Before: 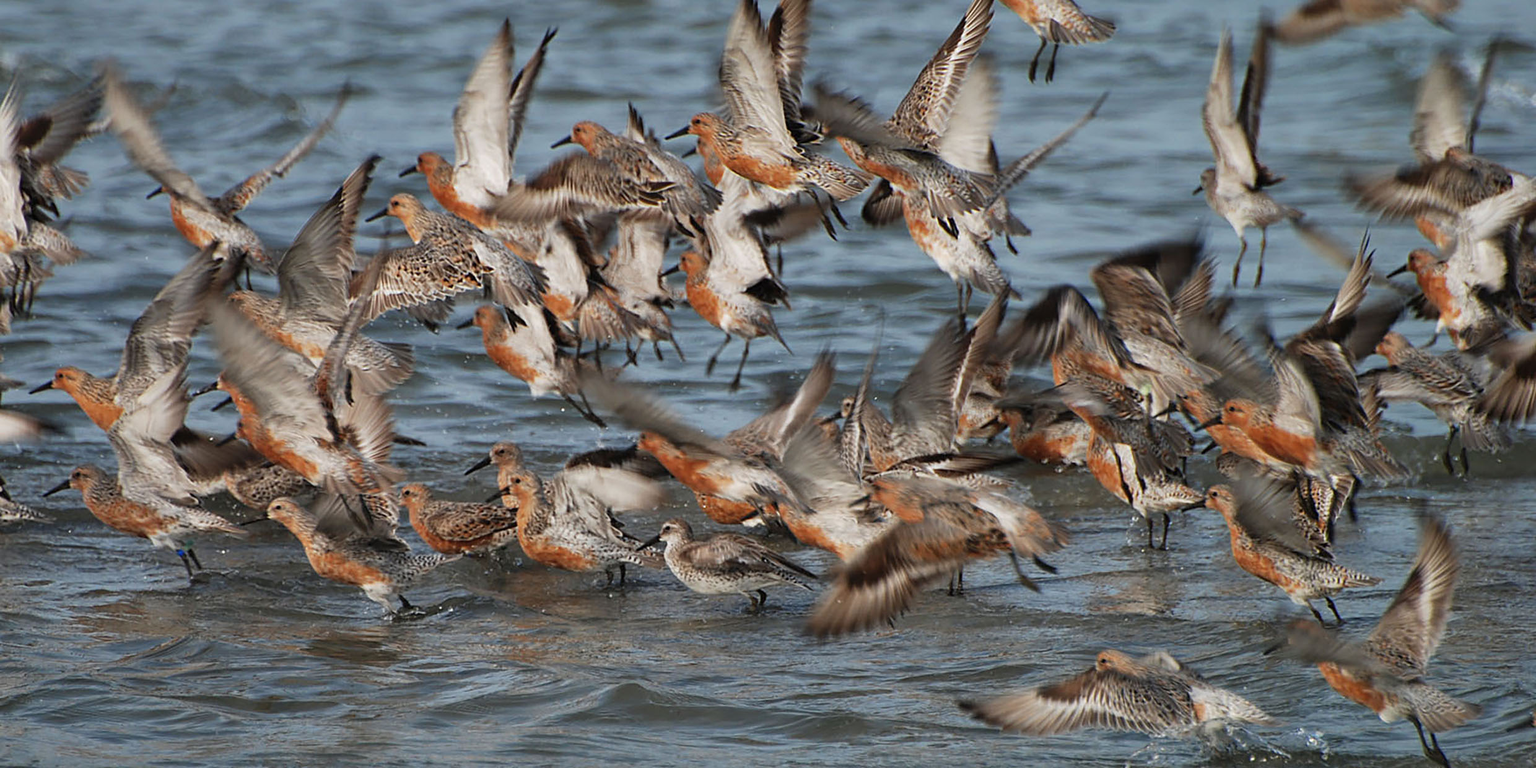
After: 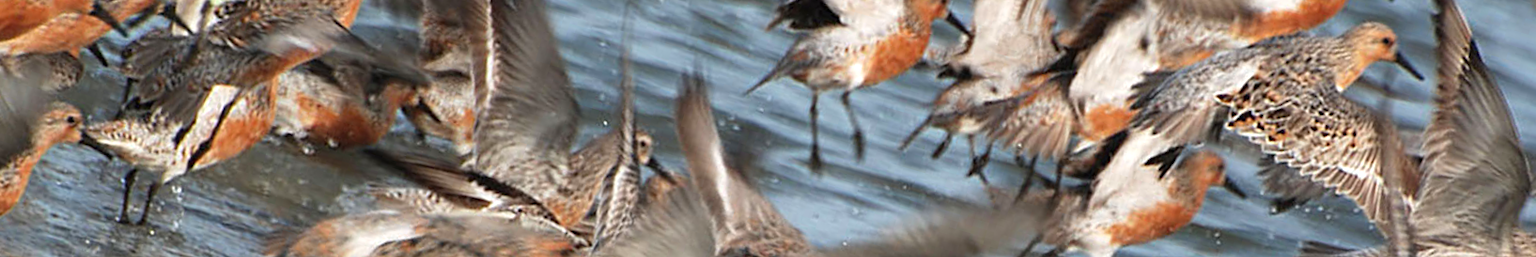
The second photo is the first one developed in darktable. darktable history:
exposure: black level correction 0, exposure 0.5 EV, compensate highlight preservation false
crop and rotate: angle 16.12°, top 30.835%, bottom 35.653%
